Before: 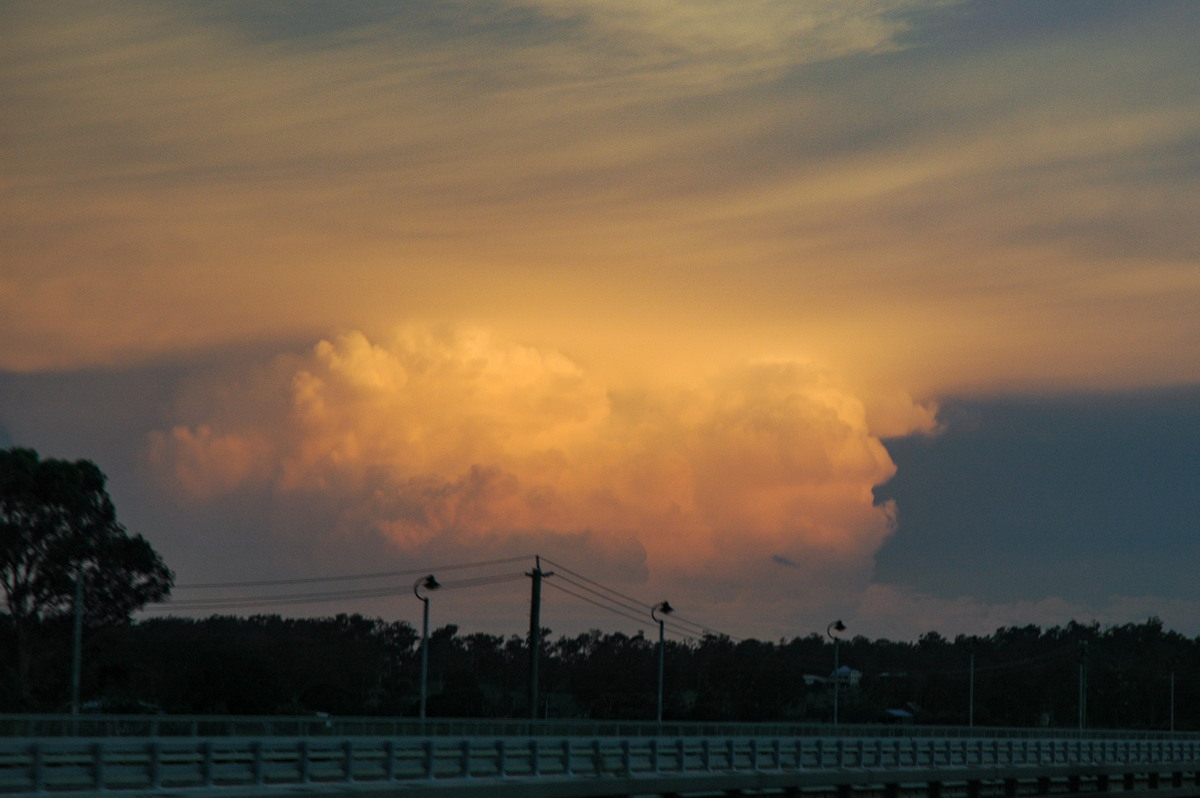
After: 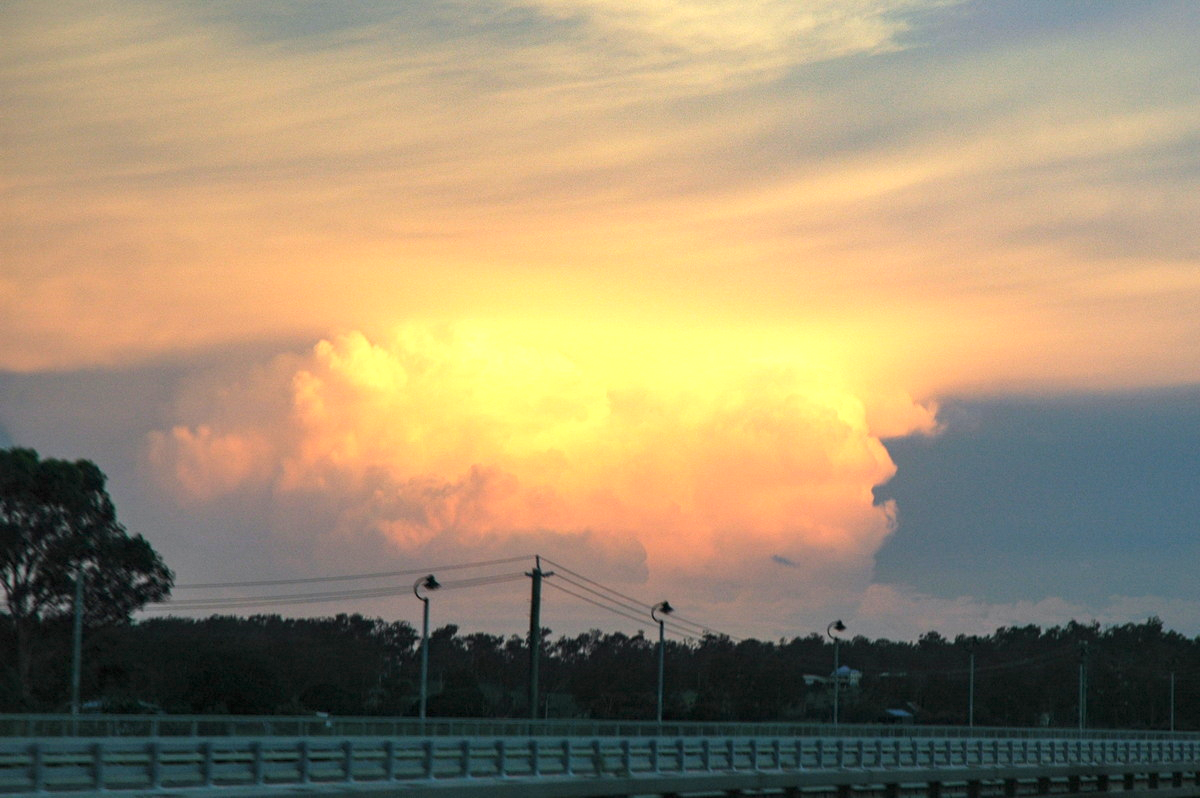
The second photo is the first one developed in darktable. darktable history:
exposure: black level correction 0, exposure 1.402 EV, compensate highlight preservation false
